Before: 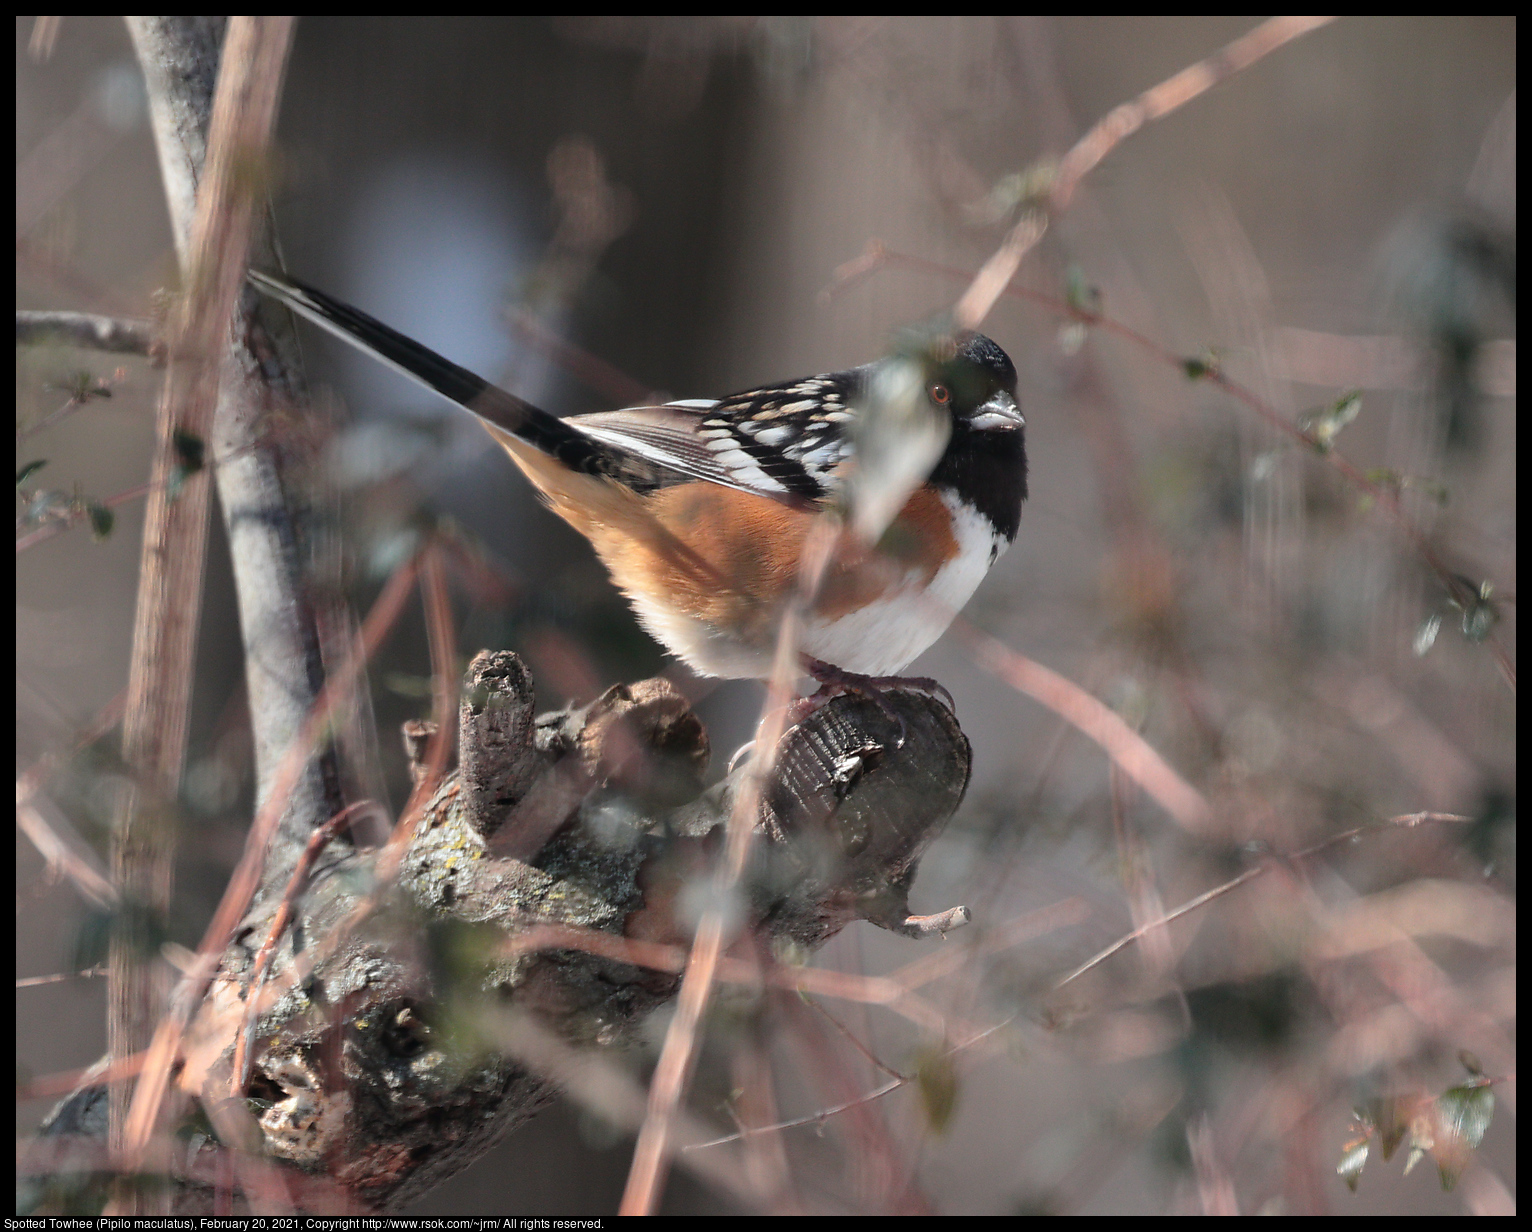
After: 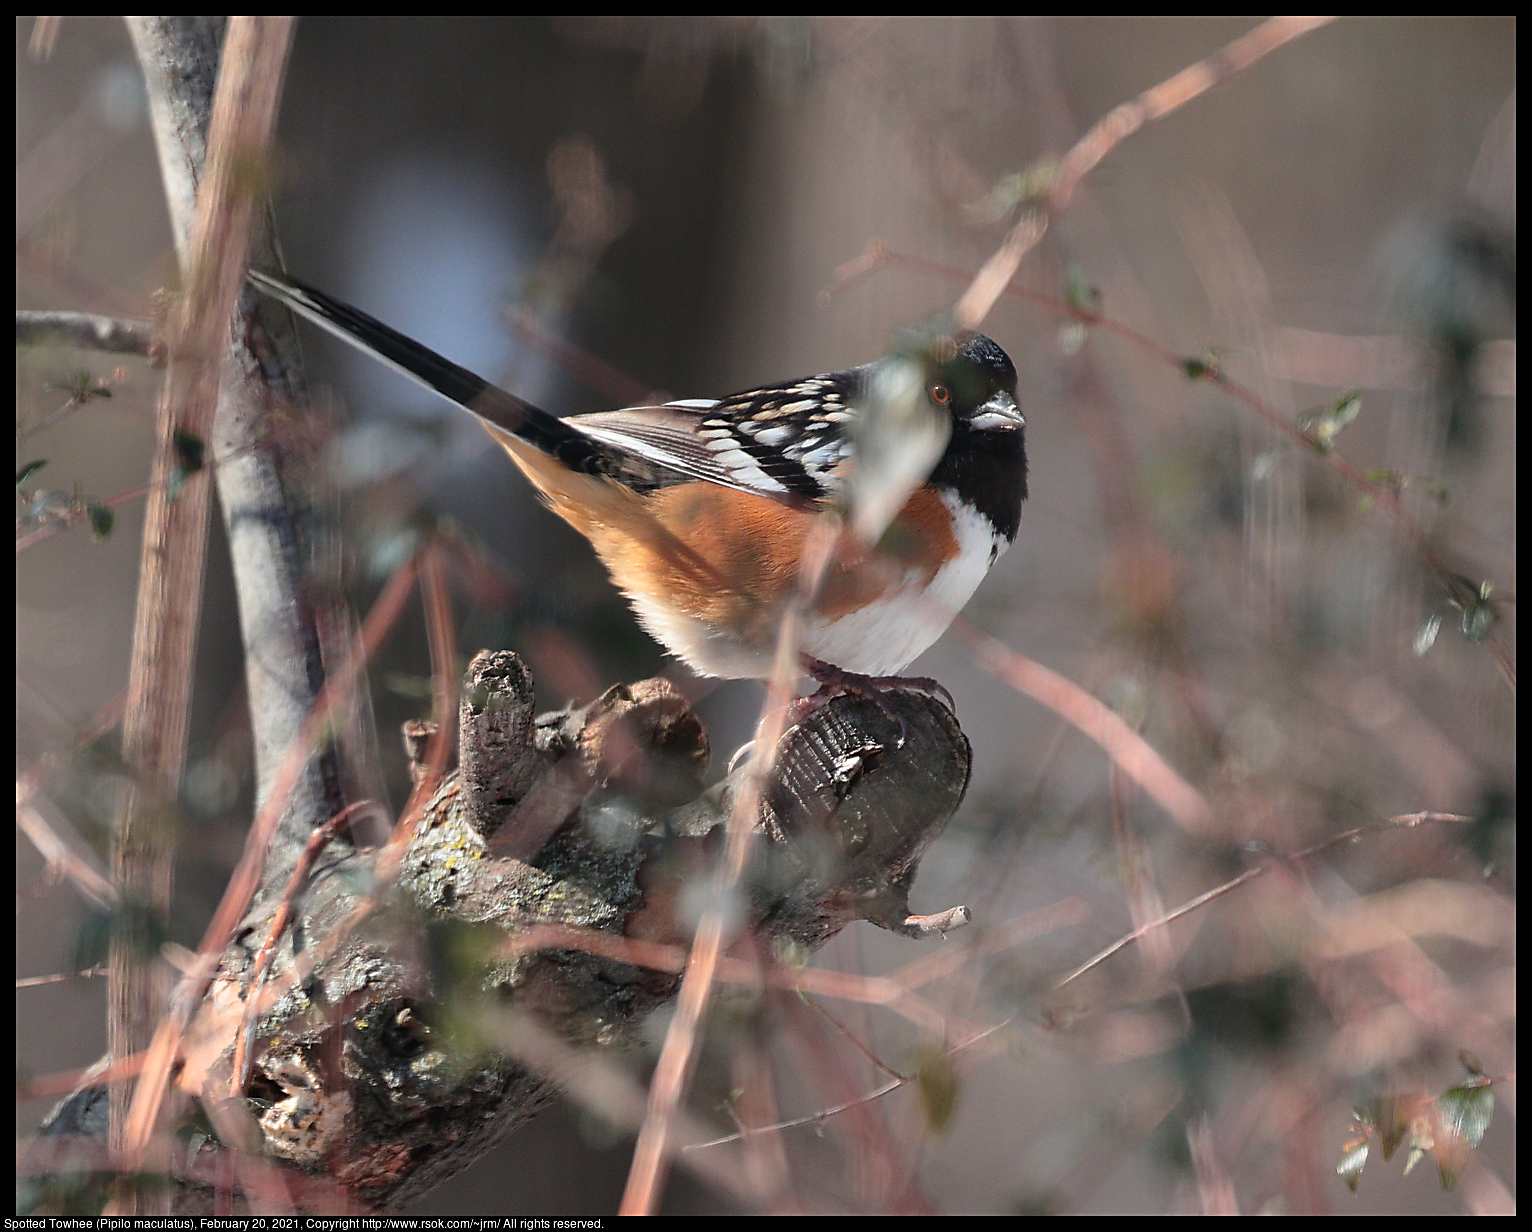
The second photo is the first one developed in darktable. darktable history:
contrast brightness saturation: contrast 0.043, saturation 0.151
sharpen: on, module defaults
